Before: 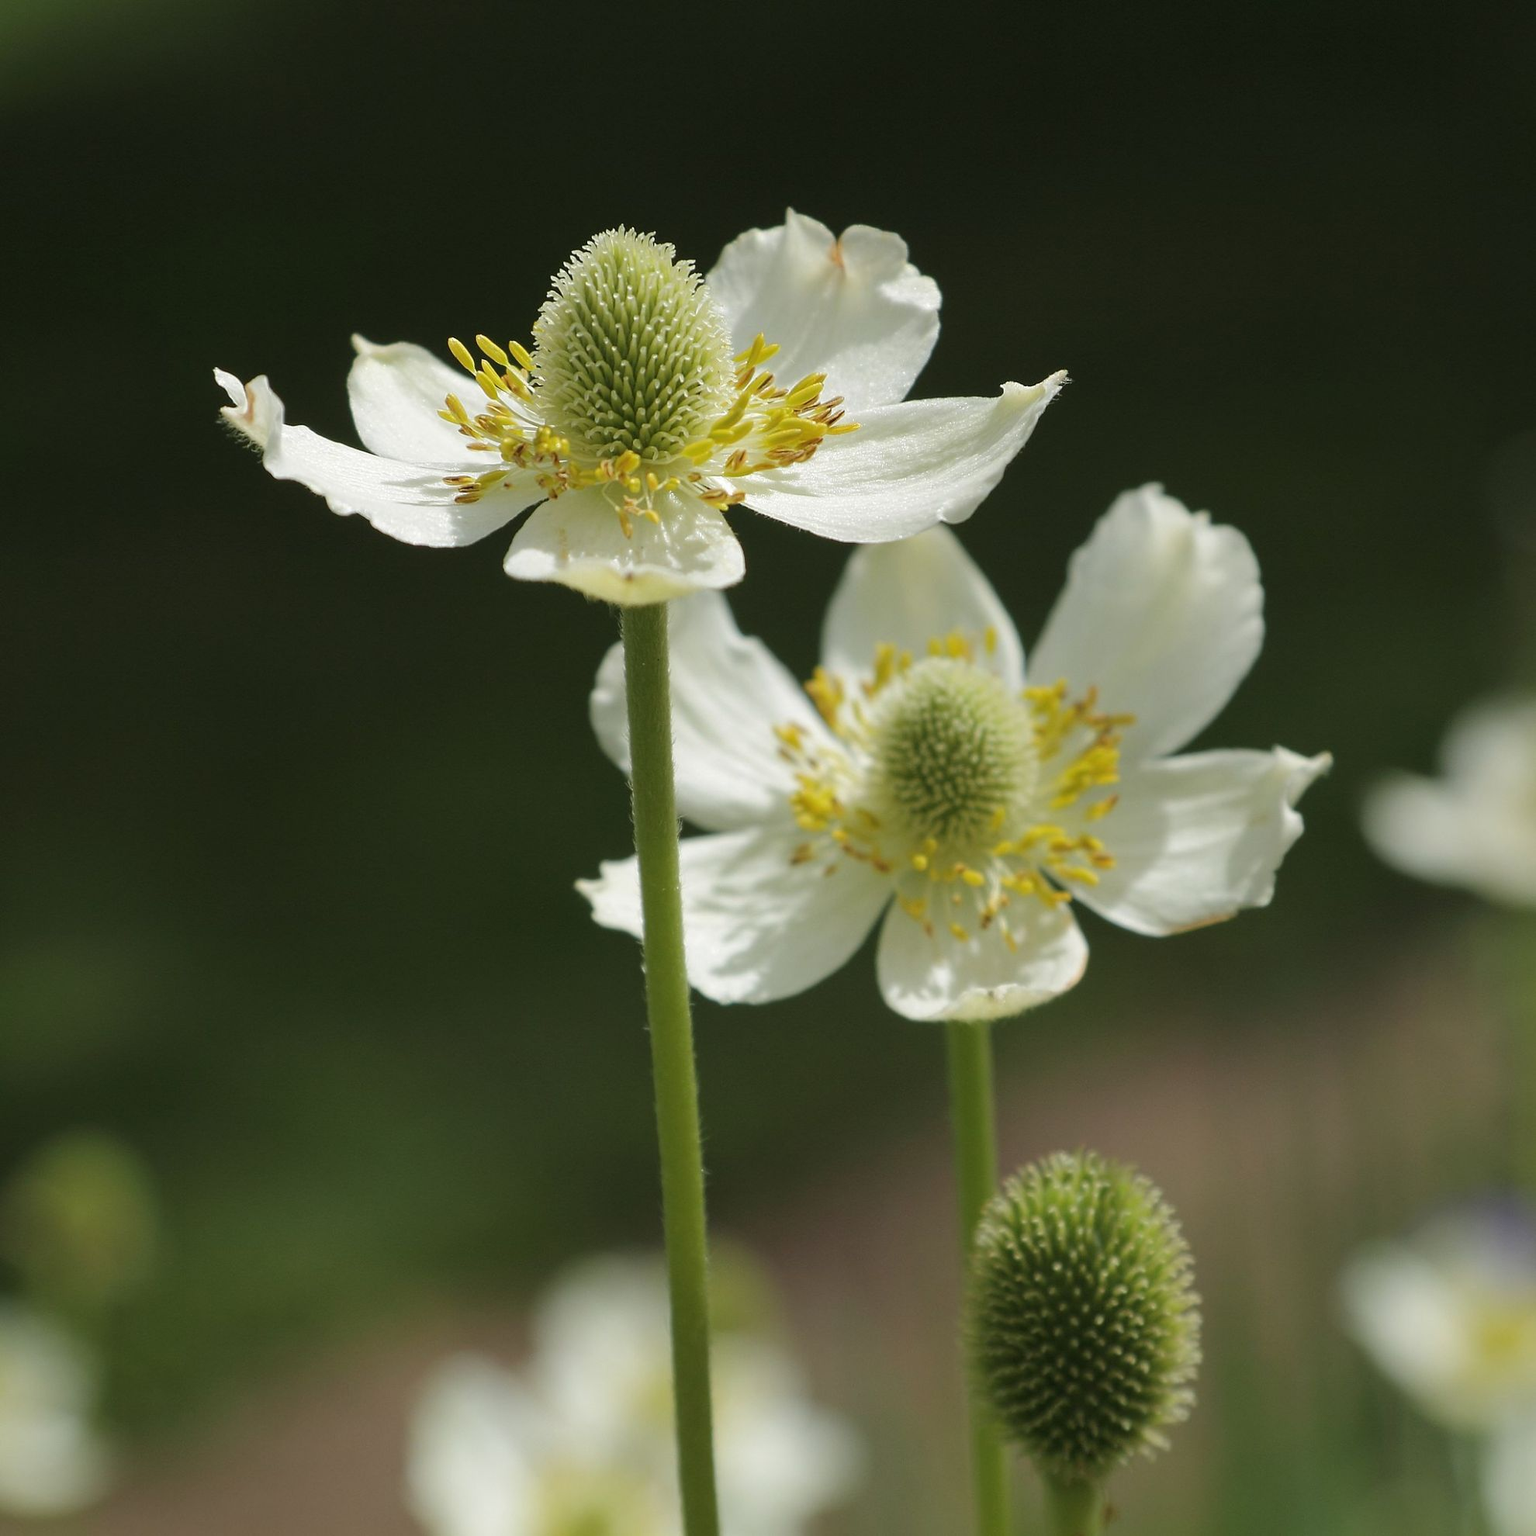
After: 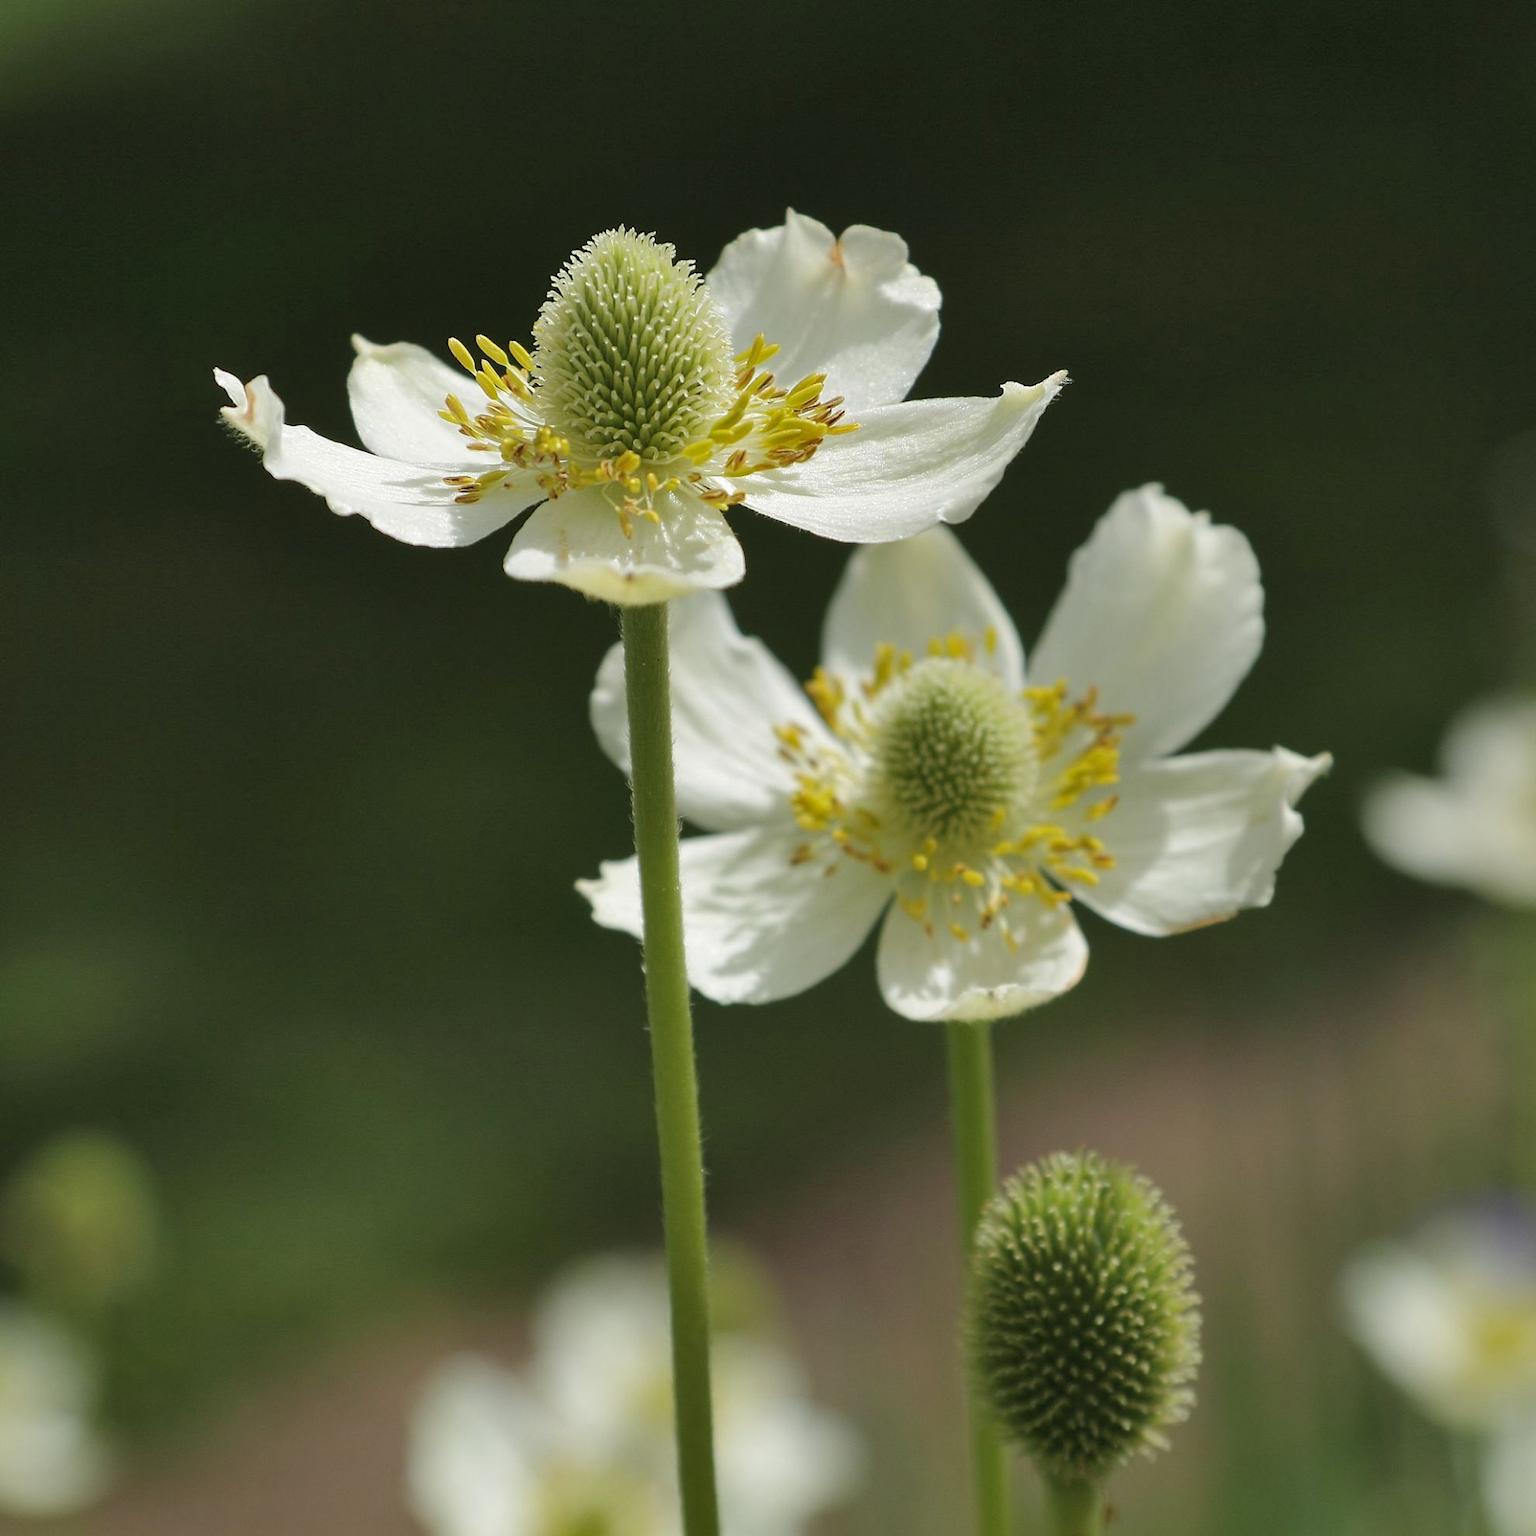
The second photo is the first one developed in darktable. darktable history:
levels: gray 59.34%
shadows and highlights: radius 119.04, shadows 41.54, highlights -61.9, soften with gaussian
